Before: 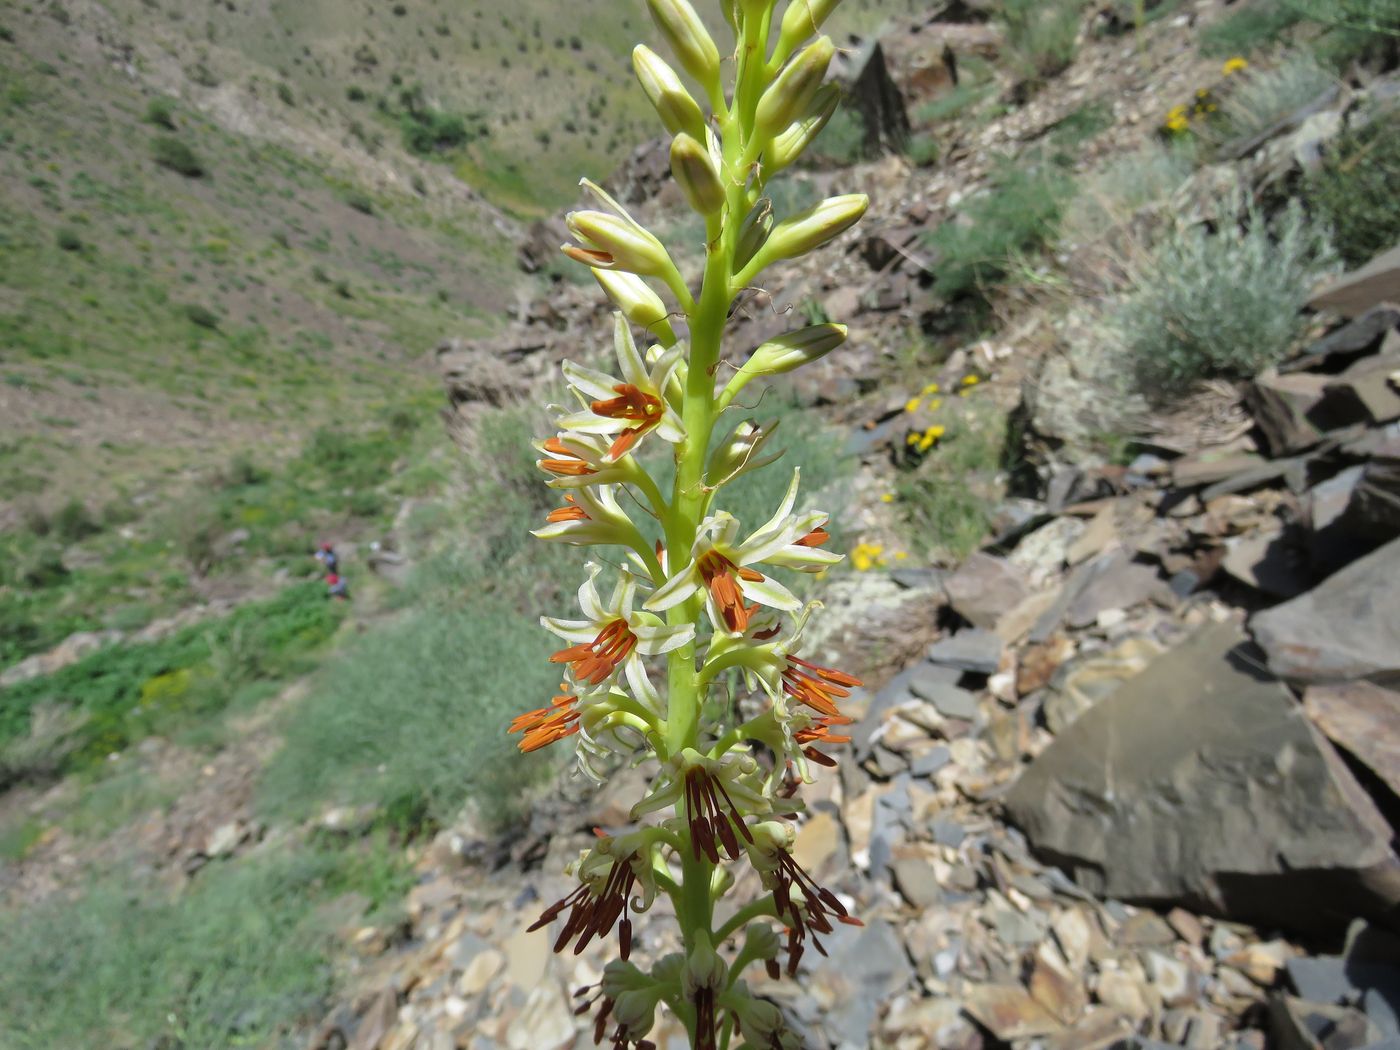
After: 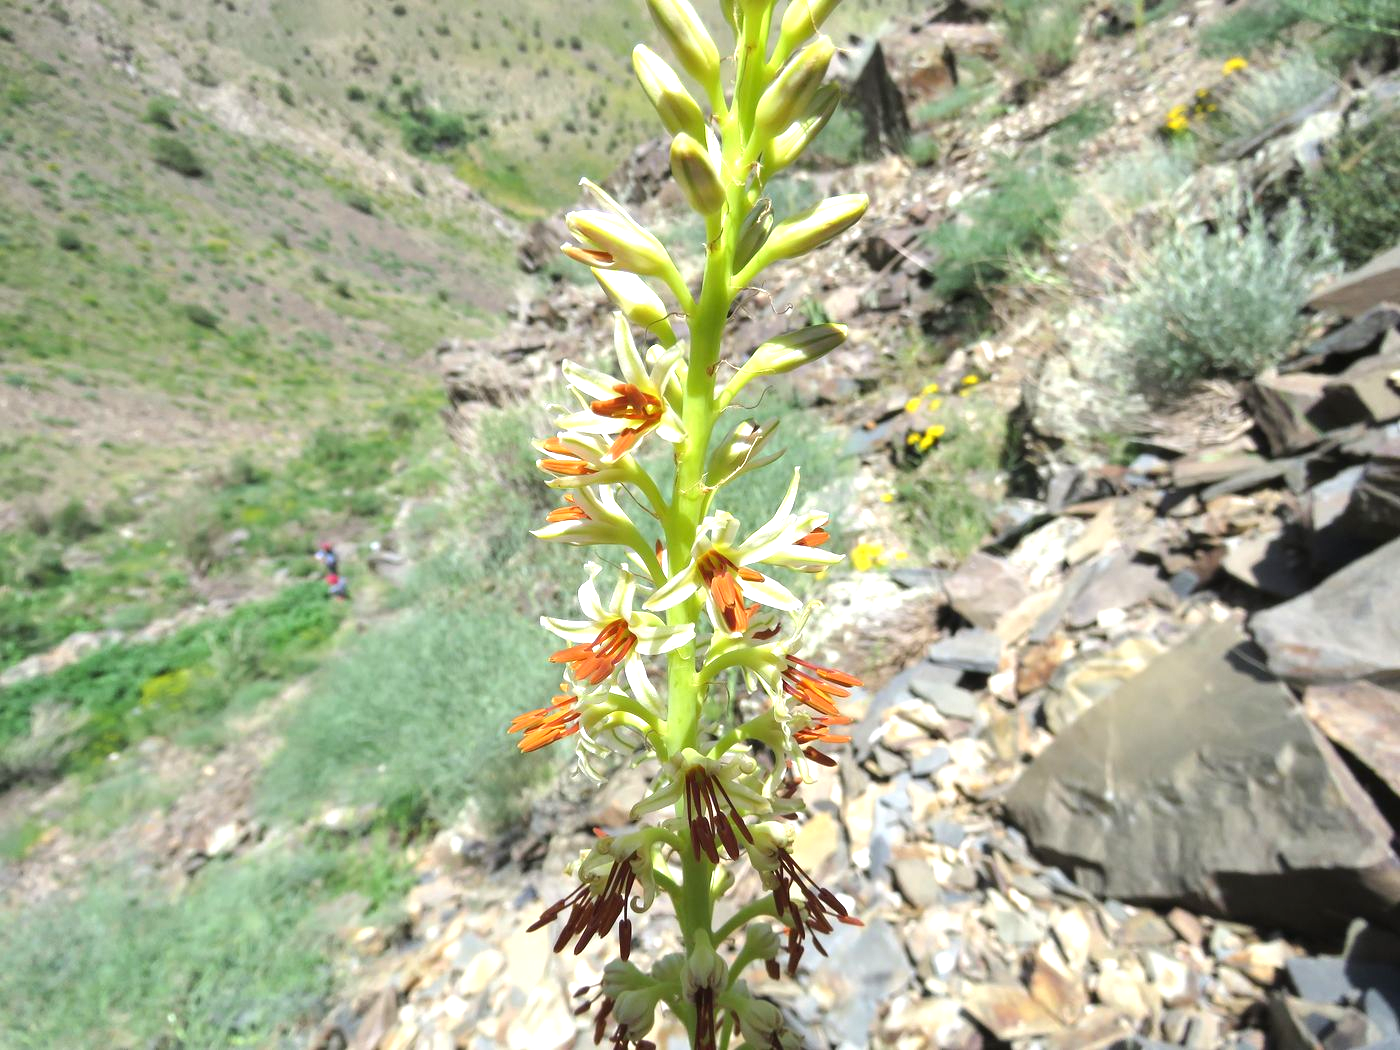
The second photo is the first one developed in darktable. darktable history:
exposure: black level correction 0, exposure 1.022 EV, compensate exposure bias true, compensate highlight preservation false
